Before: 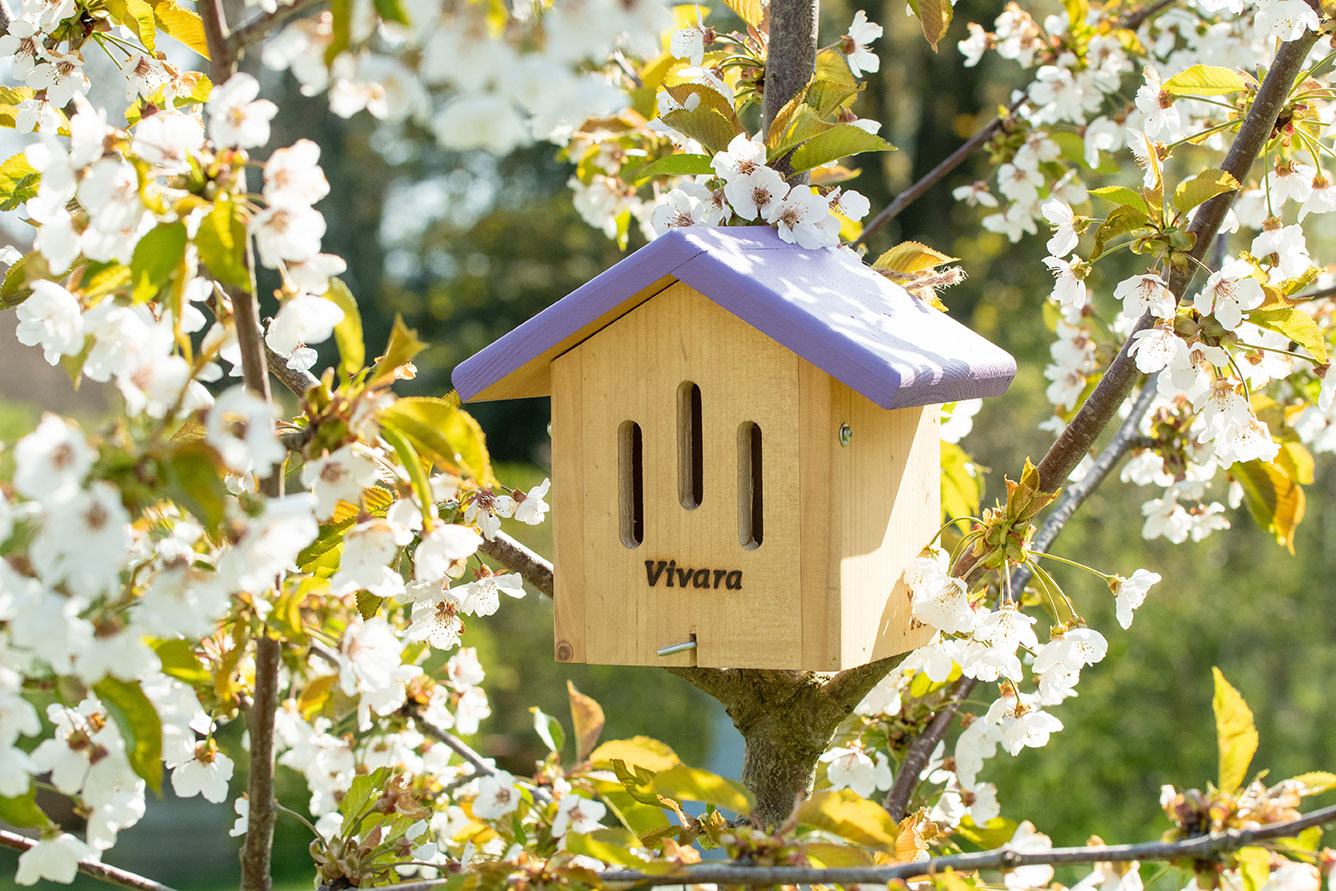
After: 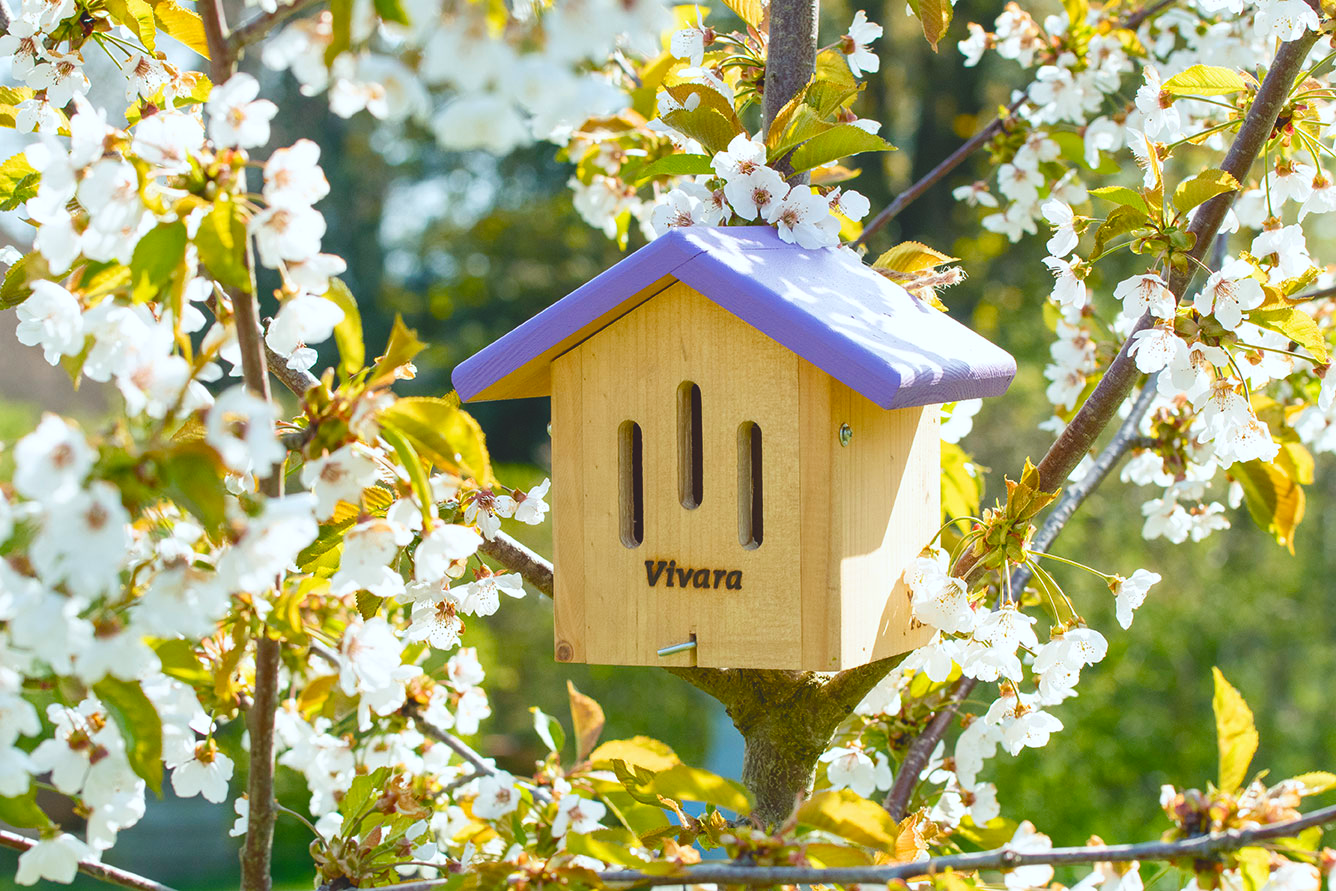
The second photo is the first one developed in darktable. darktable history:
color calibration: x 0.37, y 0.382, temperature 4313.32 K
color balance rgb: shadows lift › chroma 3%, shadows lift › hue 280.8°, power › hue 330°, highlights gain › chroma 3%, highlights gain › hue 75.6°, global offset › luminance 1.5%, perceptual saturation grading › global saturation 20%, perceptual saturation grading › highlights -25%, perceptual saturation grading › shadows 50%, global vibrance 30%
